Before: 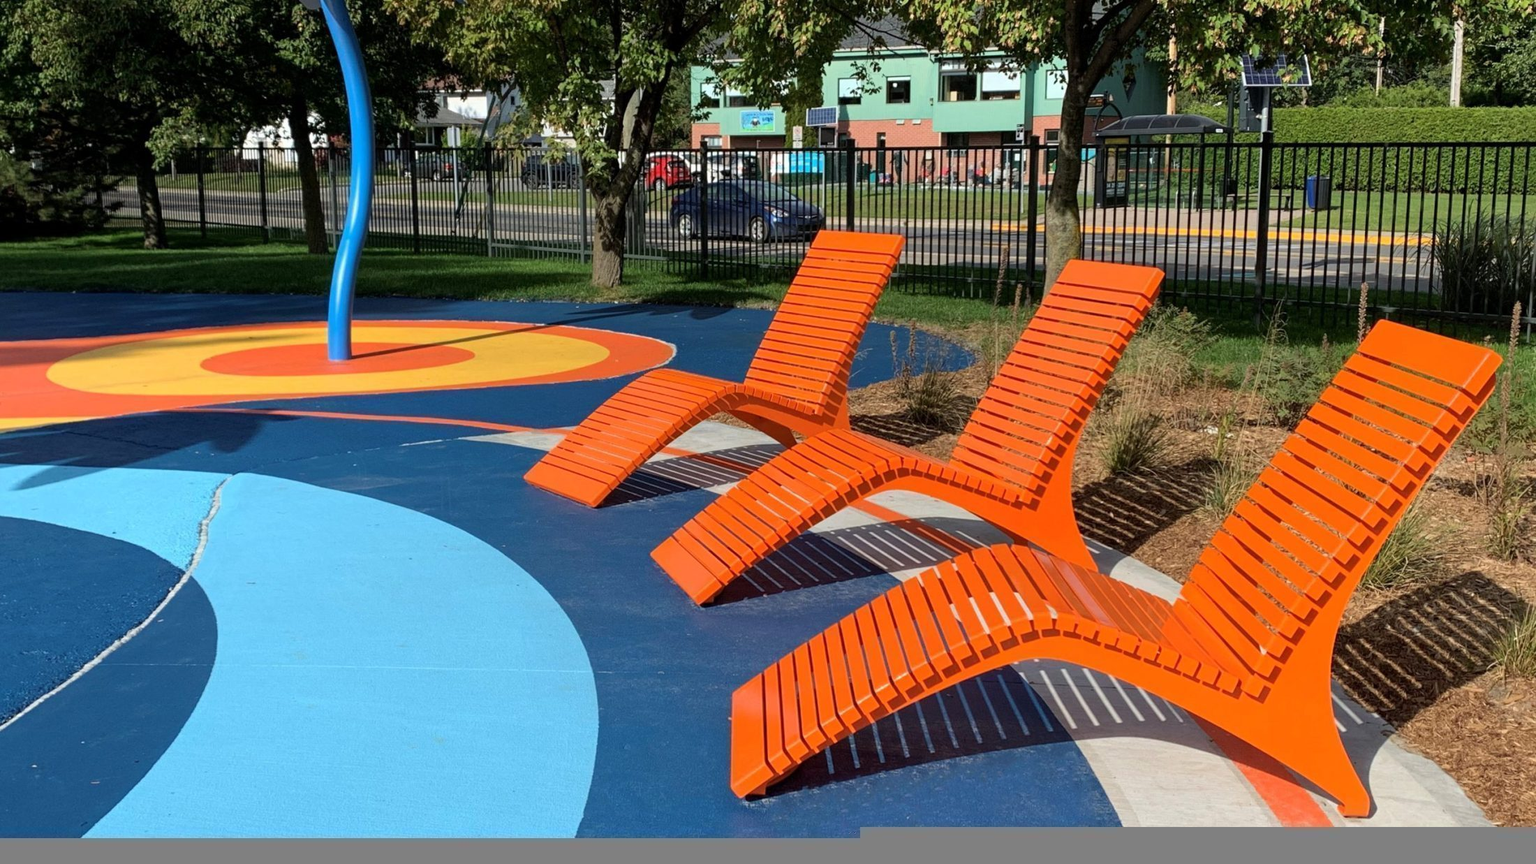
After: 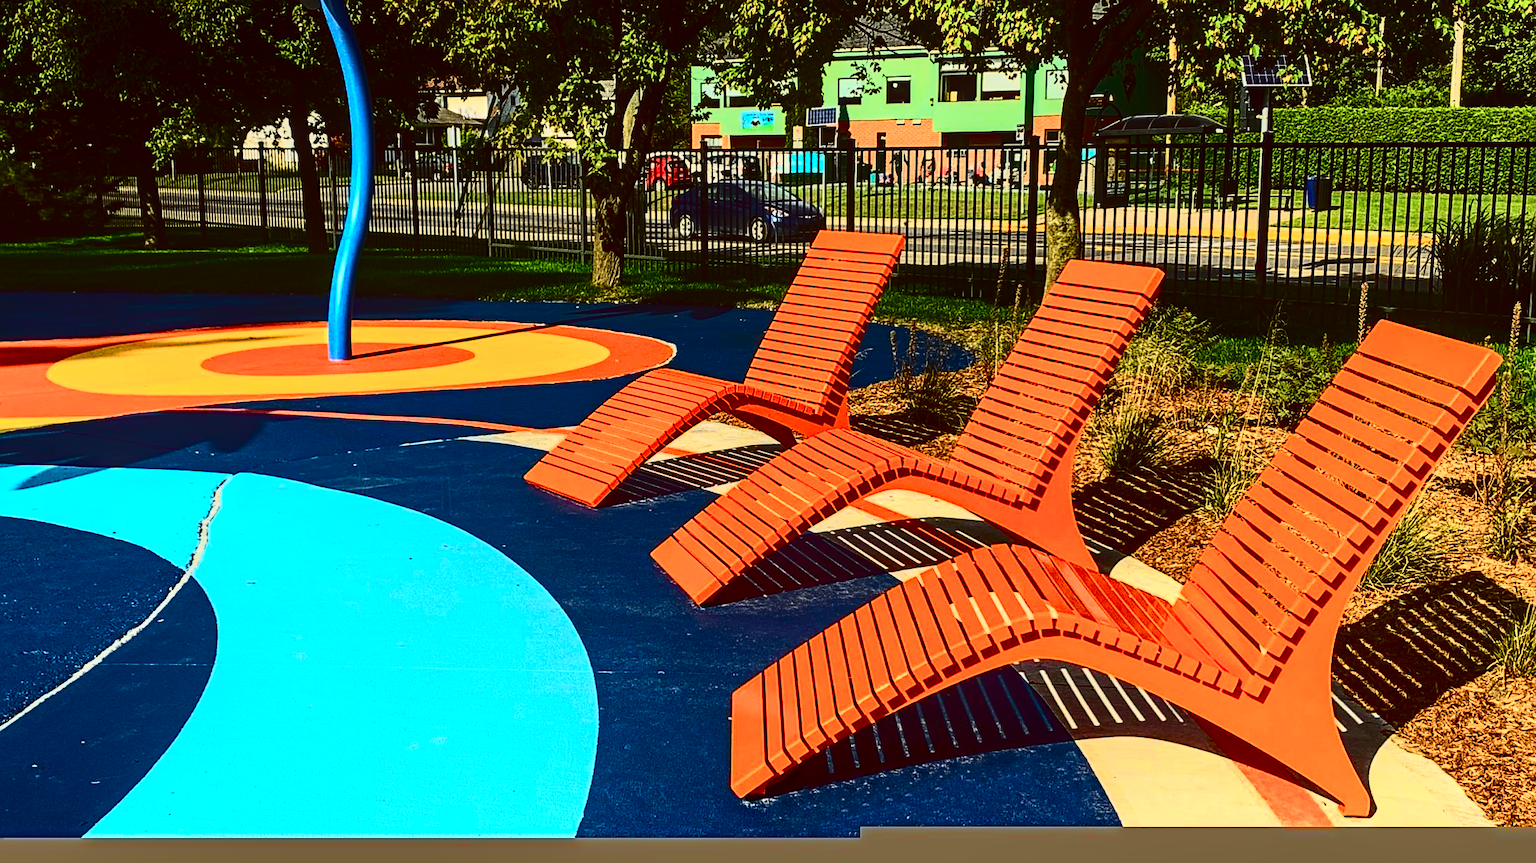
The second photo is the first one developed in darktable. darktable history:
haze removal: strength 0.4, distance 0.22, compatibility mode true, adaptive false
local contrast: on, module defaults
tone curve: curves: ch0 [(0, 0) (0.187, 0.12) (0.384, 0.363) (0.618, 0.698) (0.754, 0.857) (0.875, 0.956) (1, 0.987)]; ch1 [(0, 0) (0.402, 0.36) (0.476, 0.466) (0.501, 0.501) (0.518, 0.514) (0.564, 0.608) (0.614, 0.664) (0.692, 0.744) (1, 1)]; ch2 [(0, 0) (0.435, 0.412) (0.483, 0.481) (0.503, 0.503) (0.522, 0.535) (0.563, 0.601) (0.627, 0.699) (0.699, 0.753) (0.997, 0.858)], color space Lab, independent channels
contrast brightness saturation: contrast 0.32, brightness -0.08, saturation 0.17
color balance: lift [1.005, 1.002, 0.998, 0.998], gamma [1, 1.021, 1.02, 0.979], gain [0.923, 1.066, 1.056, 0.934]
sharpen: on, module defaults
tone equalizer: -8 EV -0.417 EV, -7 EV -0.389 EV, -6 EV -0.333 EV, -5 EV -0.222 EV, -3 EV 0.222 EV, -2 EV 0.333 EV, -1 EV 0.389 EV, +0 EV 0.417 EV, edges refinement/feathering 500, mask exposure compensation -1.57 EV, preserve details no
